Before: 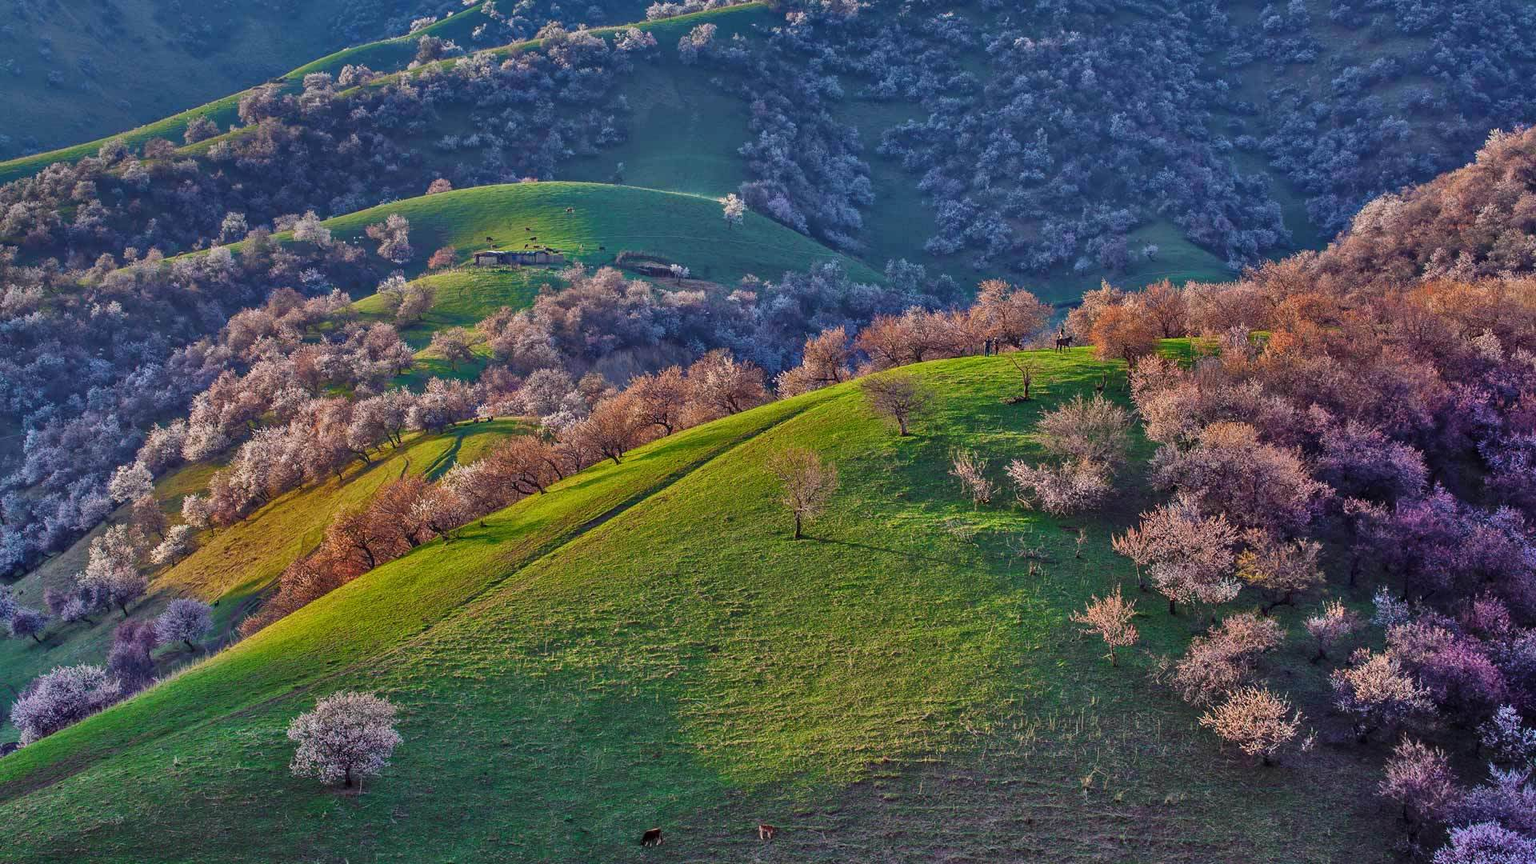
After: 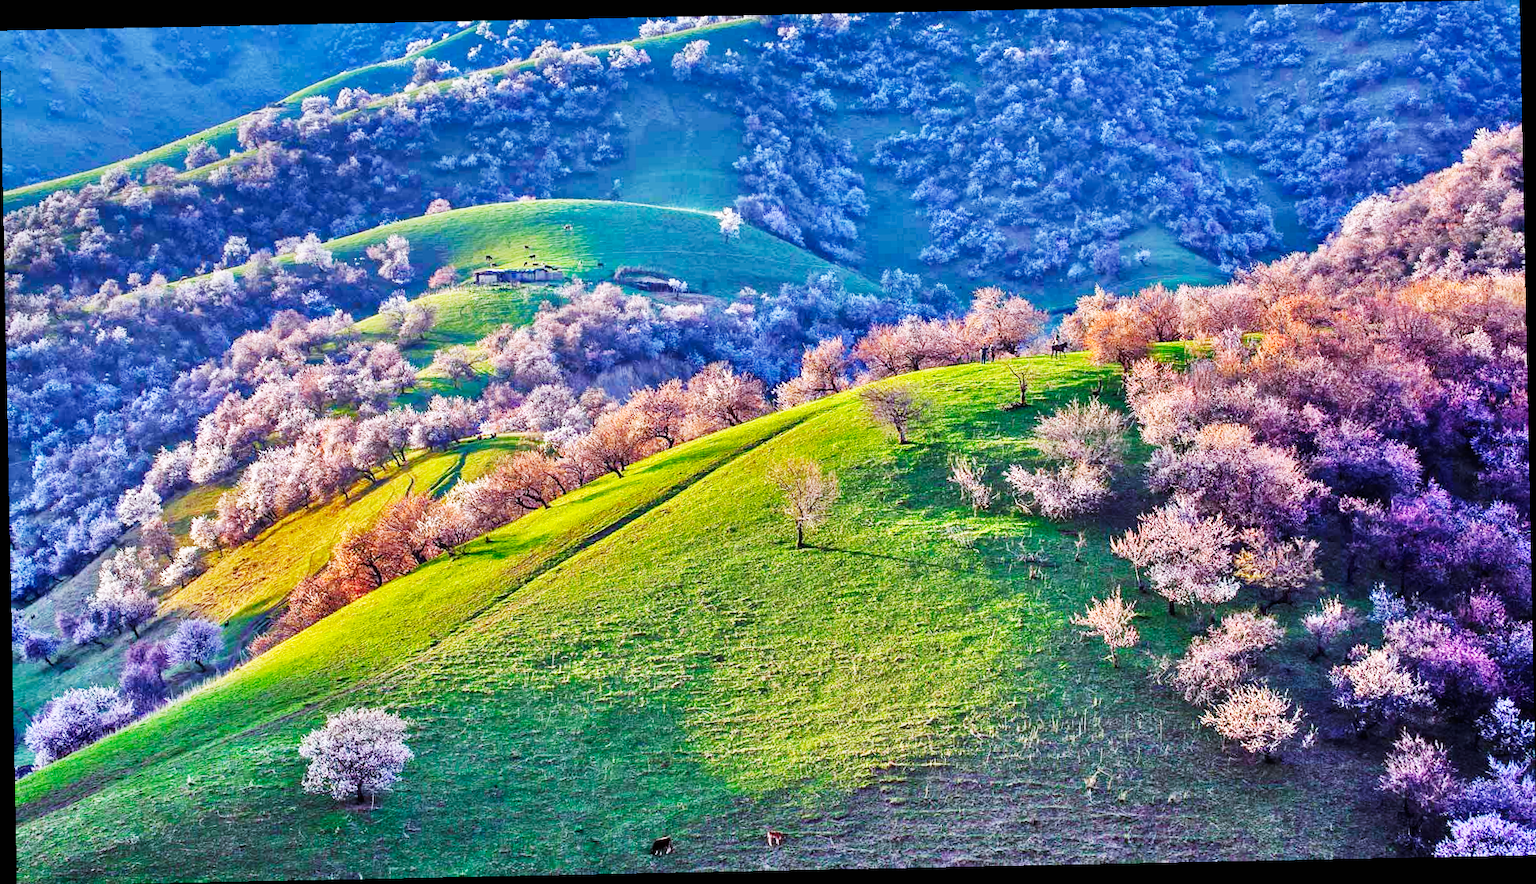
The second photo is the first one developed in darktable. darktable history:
white balance: red 0.954, blue 1.079
rotate and perspective: rotation -1.17°, automatic cropping off
base curve: curves: ch0 [(0, 0) (0.007, 0.004) (0.027, 0.03) (0.046, 0.07) (0.207, 0.54) (0.442, 0.872) (0.673, 0.972) (1, 1)], preserve colors none
exposure: black level correction 0.001, exposure 0.191 EV, compensate highlight preservation false
